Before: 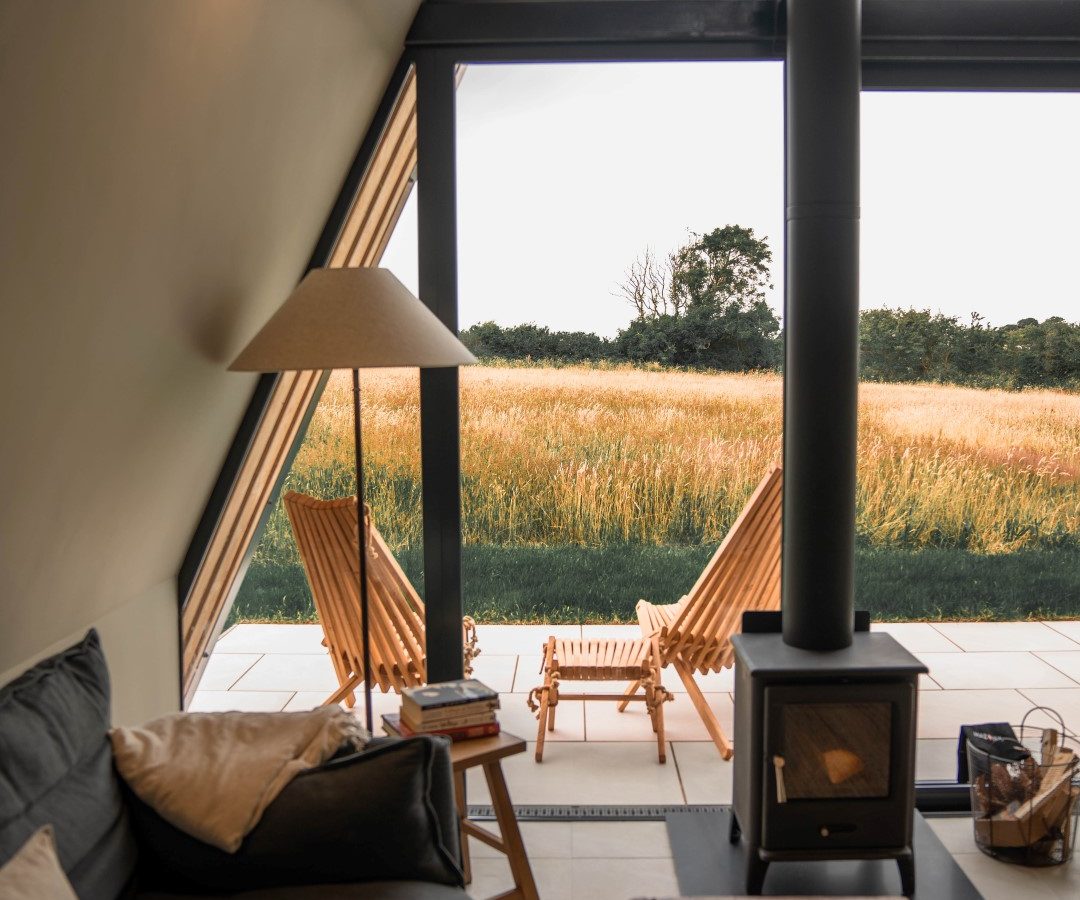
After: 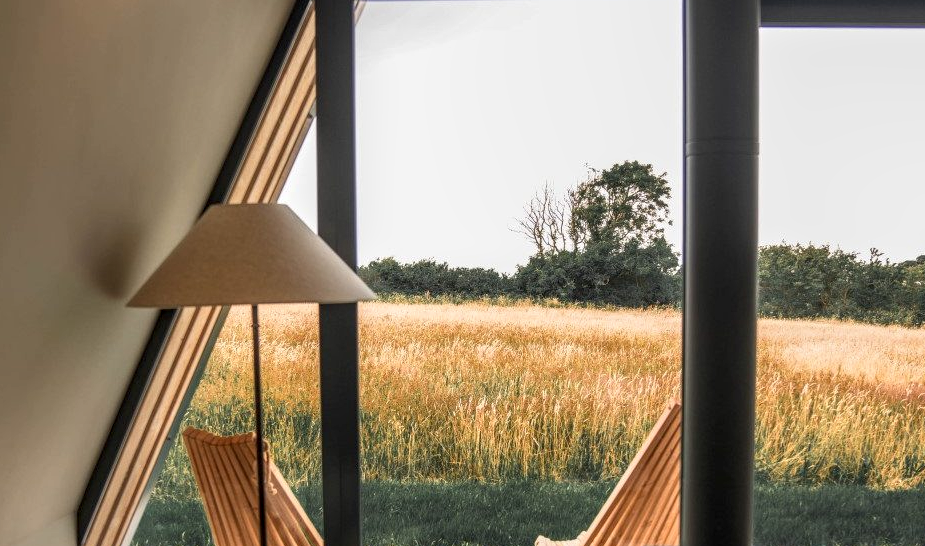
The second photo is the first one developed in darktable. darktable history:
crop and rotate: left 9.414%, top 7.128%, right 4.85%, bottom 32.197%
local contrast: detail 130%
